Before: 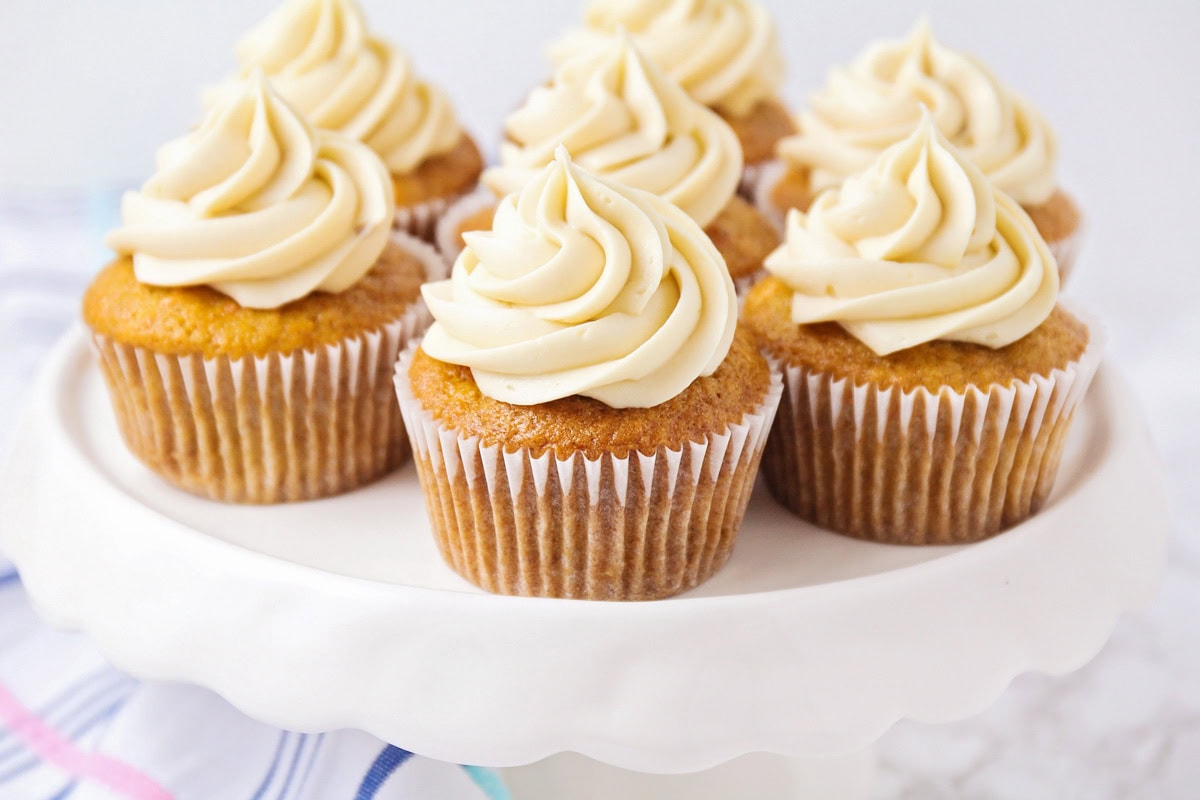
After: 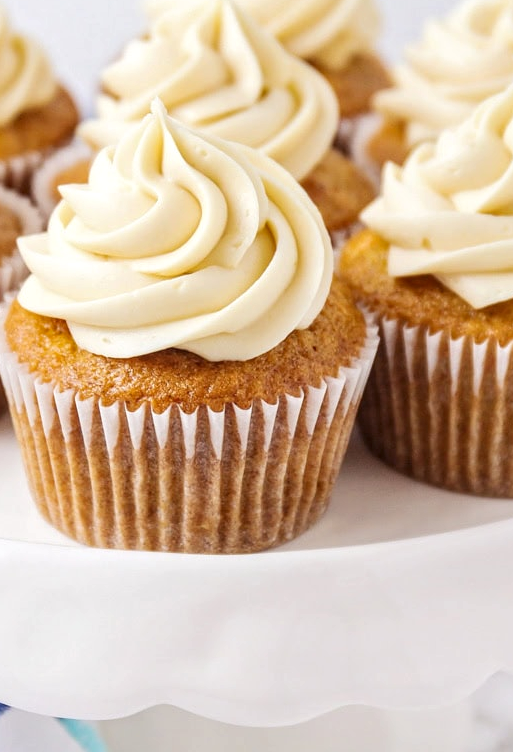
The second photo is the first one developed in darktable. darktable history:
crop: left 33.694%, top 5.999%, right 22.904%
local contrast: on, module defaults
